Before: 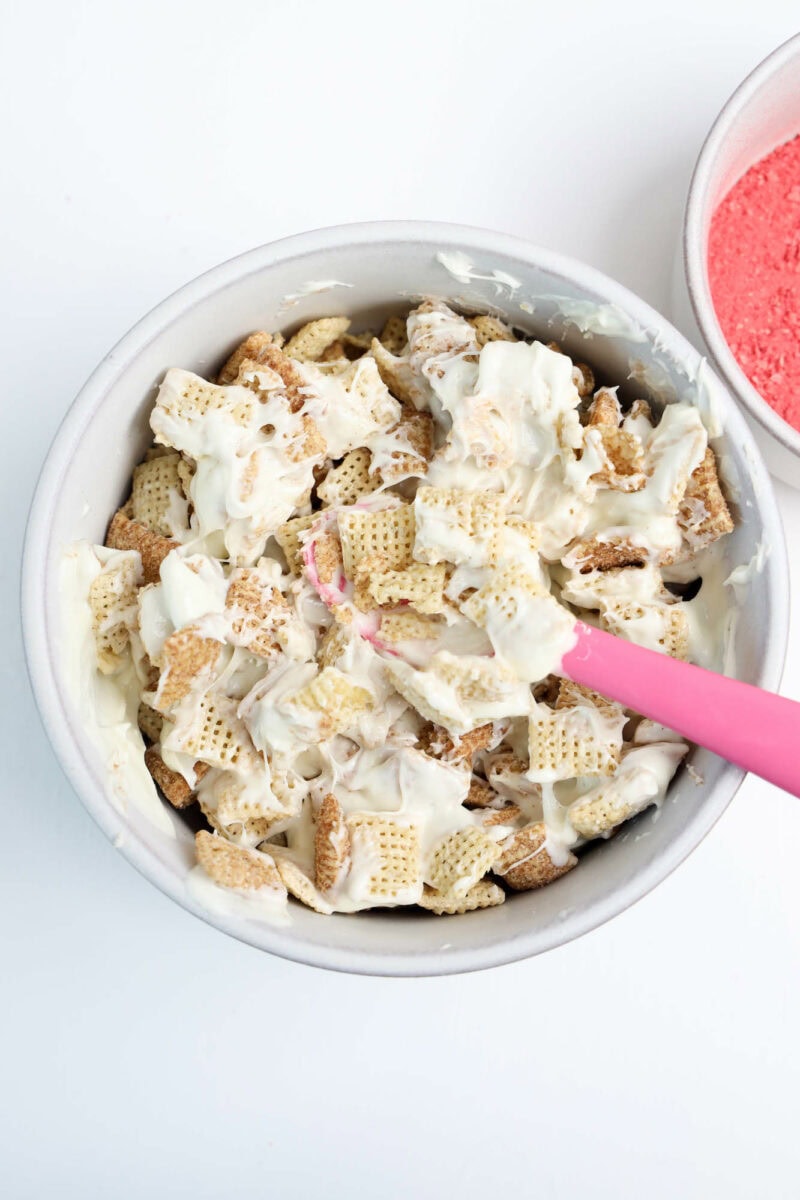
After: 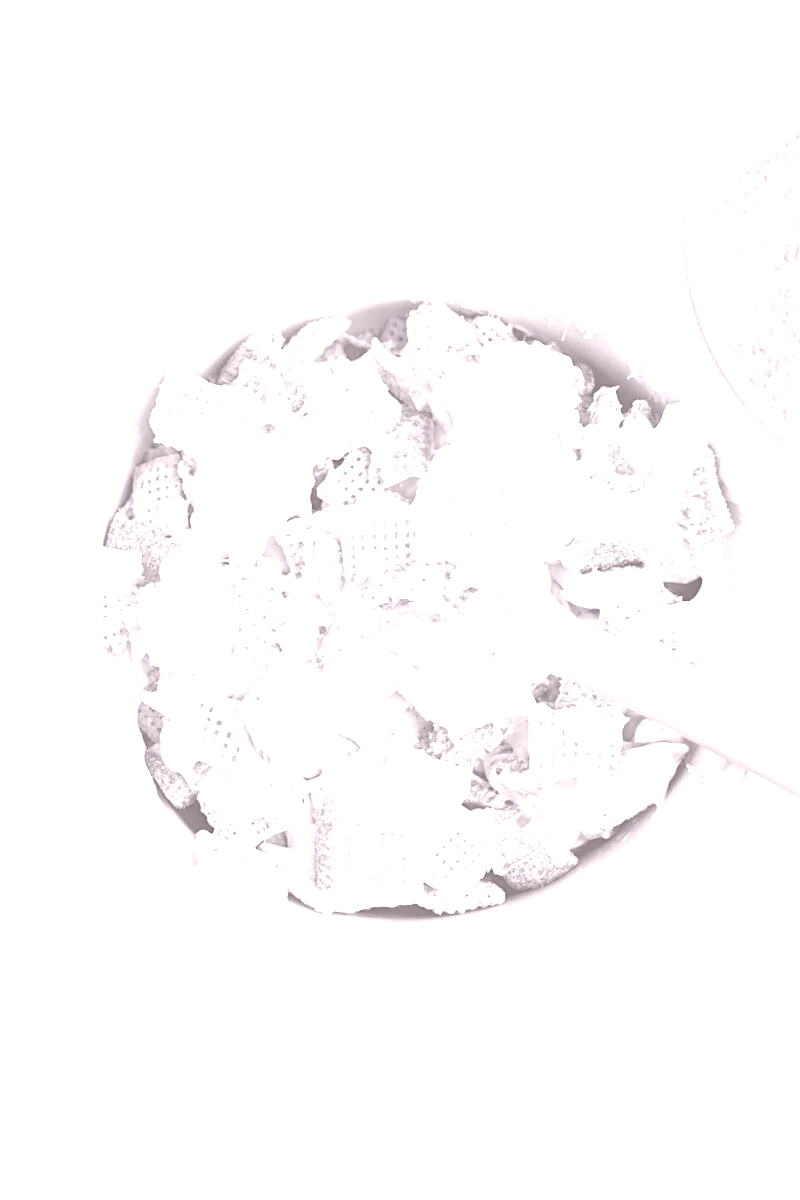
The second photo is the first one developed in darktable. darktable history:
sharpen: on, module defaults
contrast equalizer: octaves 7, y [[0.6 ×6], [0.55 ×6], [0 ×6], [0 ×6], [0 ×6]], mix -0.3
colorize: hue 25.2°, saturation 83%, source mix 82%, lightness 79%, version 1
local contrast: detail 110%
